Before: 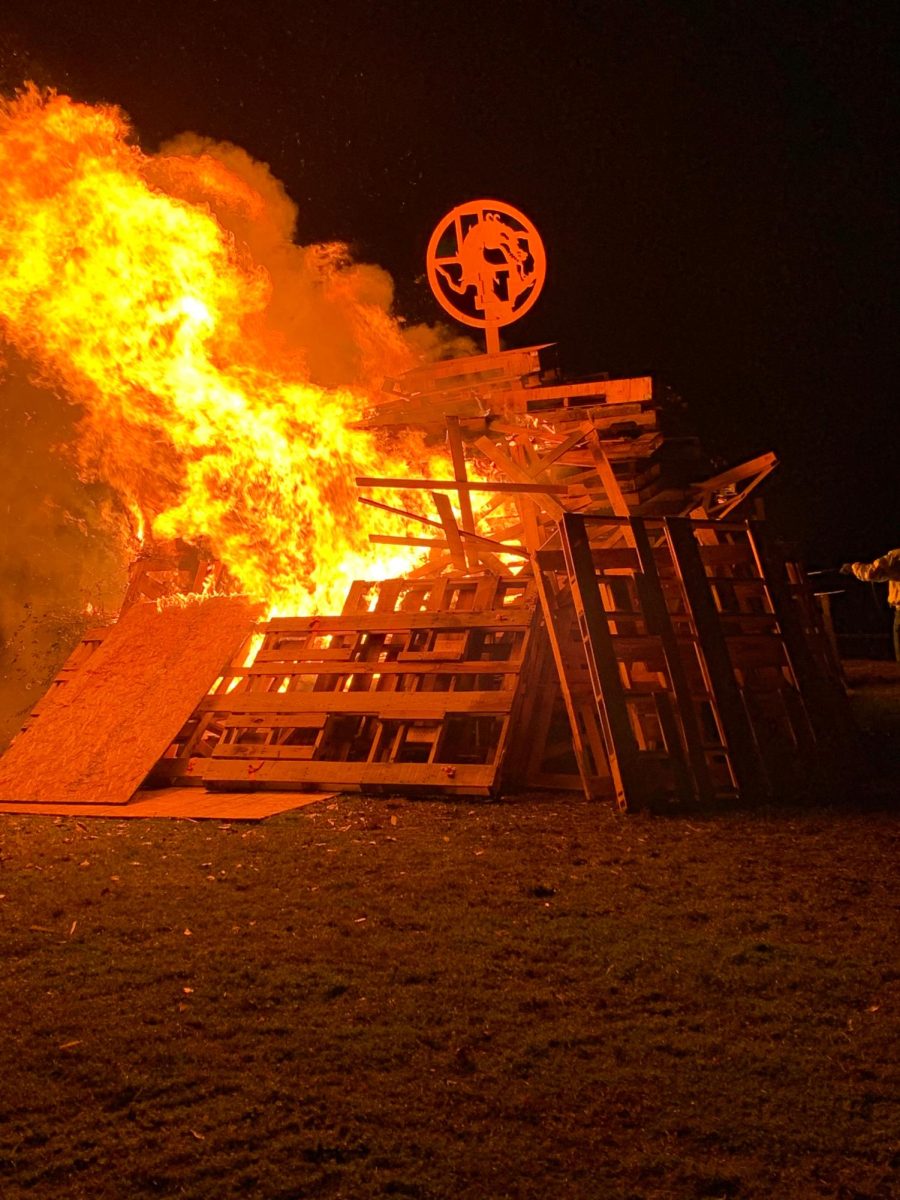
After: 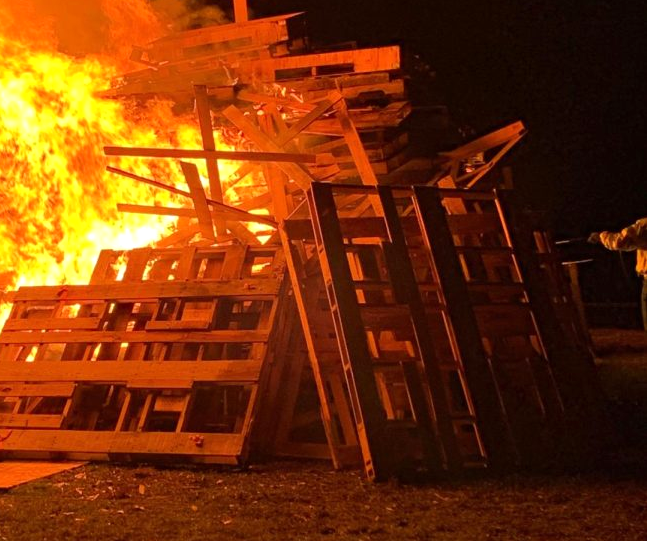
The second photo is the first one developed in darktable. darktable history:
exposure: exposure 0.15 EV, compensate highlight preservation false
crop and rotate: left 28.048%, top 27.601%, bottom 27.247%
